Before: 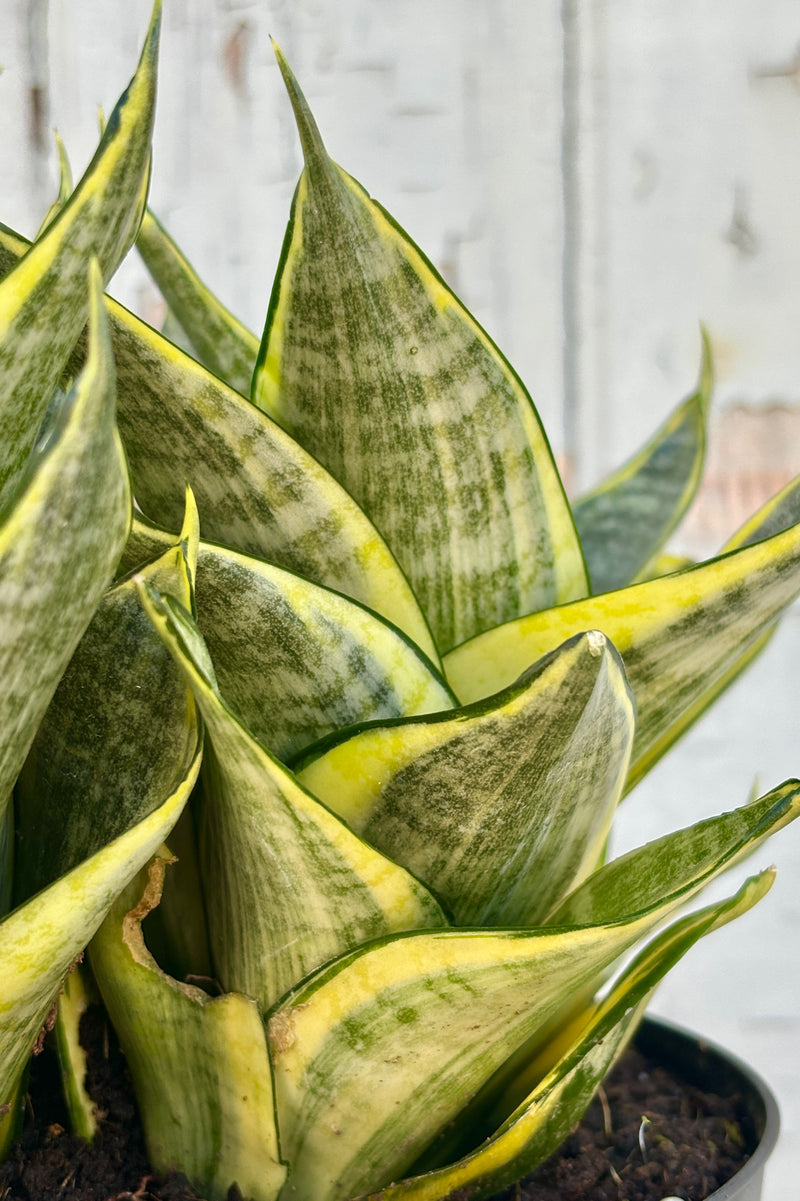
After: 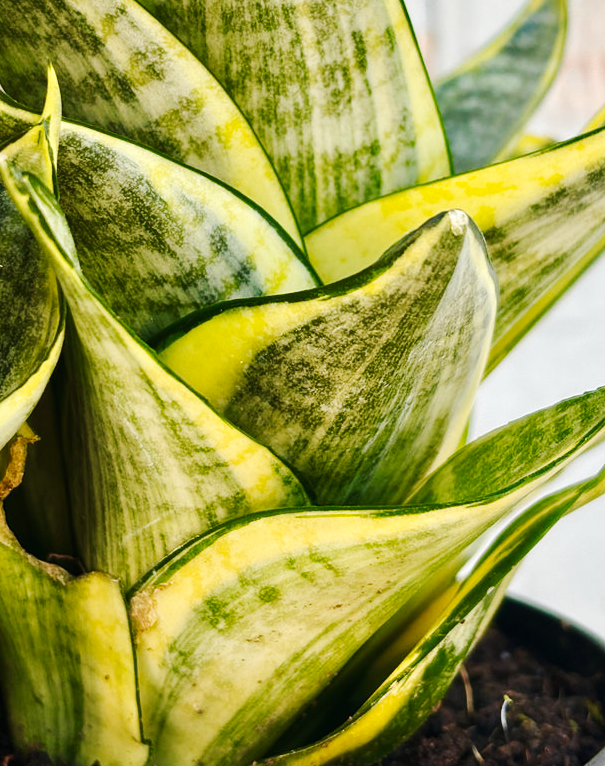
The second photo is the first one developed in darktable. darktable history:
crop and rotate: left 17.299%, top 35.115%, right 7.015%, bottom 1.024%
tone curve: curves: ch0 [(0, 0) (0.003, 0.008) (0.011, 0.011) (0.025, 0.018) (0.044, 0.028) (0.069, 0.039) (0.1, 0.056) (0.136, 0.081) (0.177, 0.118) (0.224, 0.164) (0.277, 0.223) (0.335, 0.3) (0.399, 0.399) (0.468, 0.51) (0.543, 0.618) (0.623, 0.71) (0.709, 0.79) (0.801, 0.865) (0.898, 0.93) (1, 1)], preserve colors none
